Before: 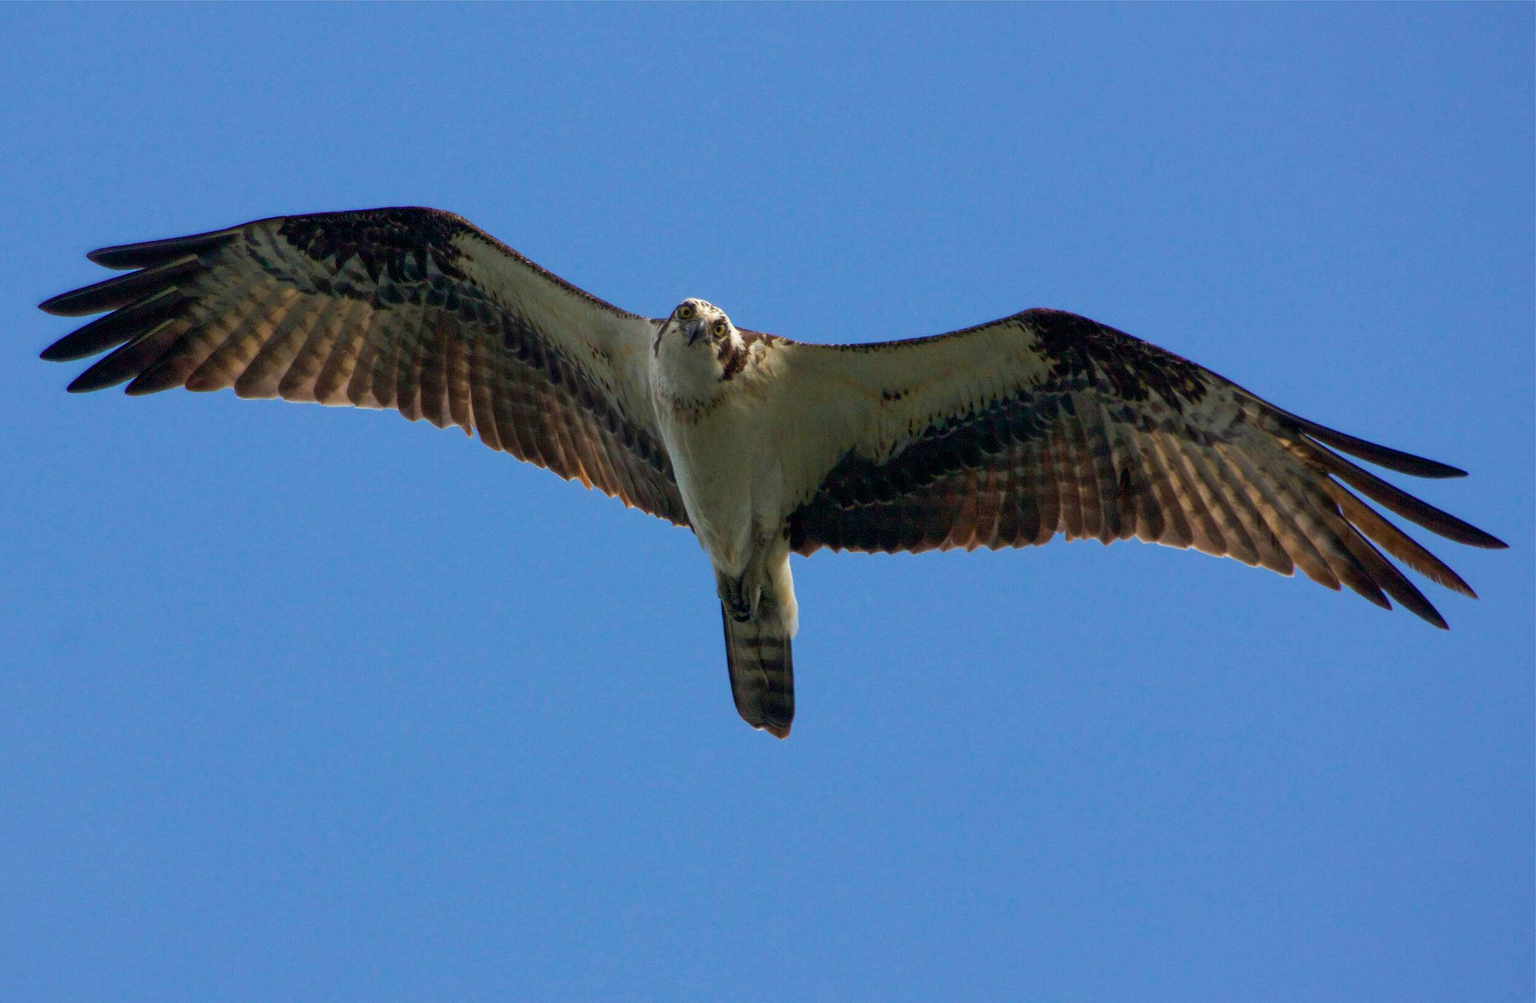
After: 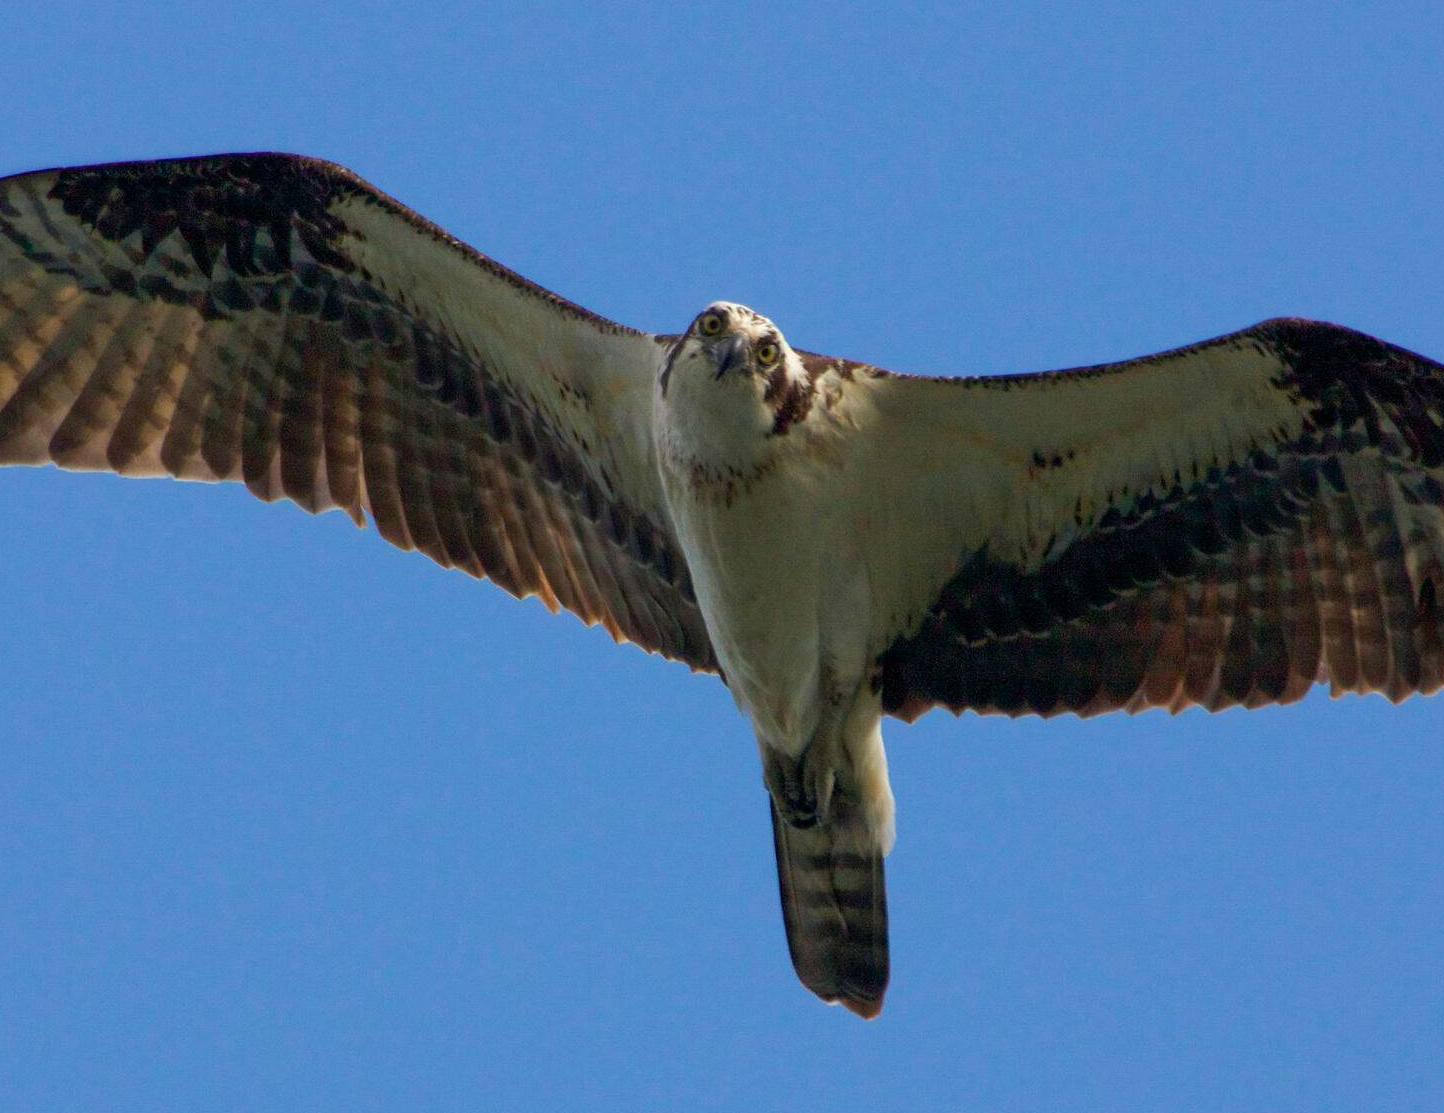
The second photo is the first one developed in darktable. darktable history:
crop: left 16.182%, top 11.304%, right 26.04%, bottom 20.481%
